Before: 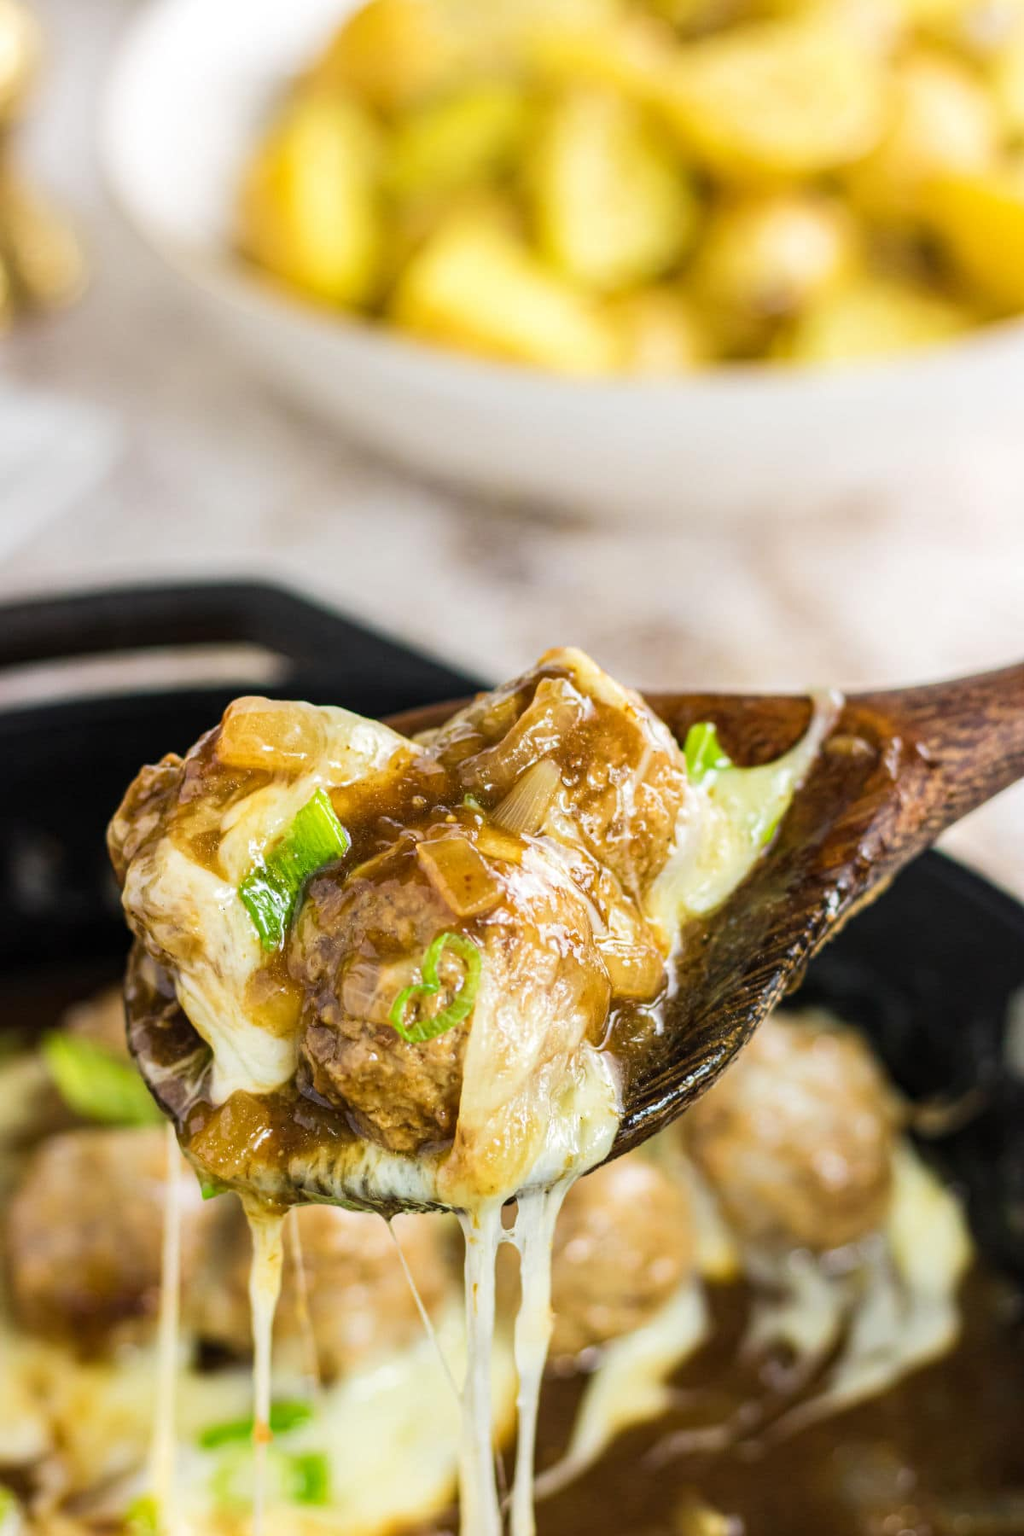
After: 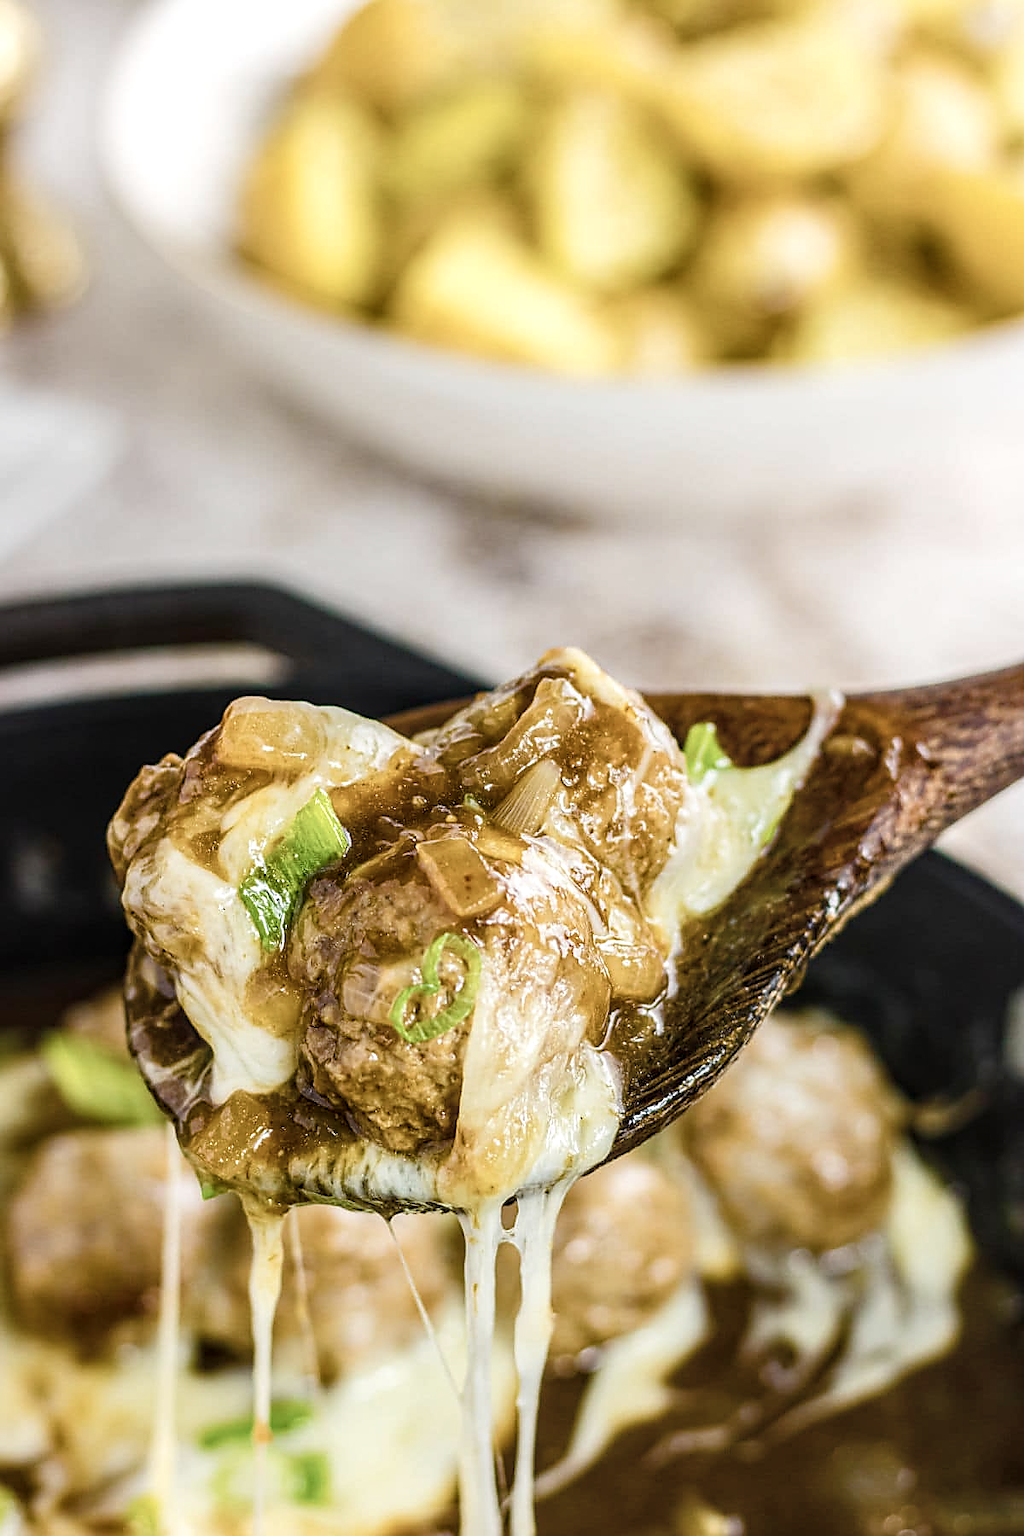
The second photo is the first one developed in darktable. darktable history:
contrast brightness saturation: contrast 0.102, saturation -0.364
color balance rgb: power › luminance 1.516%, perceptual saturation grading › global saturation 20%, perceptual saturation grading › highlights -24.967%, perceptual saturation grading › shadows 50.465%, global vibrance 25.318%
local contrast: on, module defaults
sharpen: radius 1.423, amount 1.24, threshold 0.838
